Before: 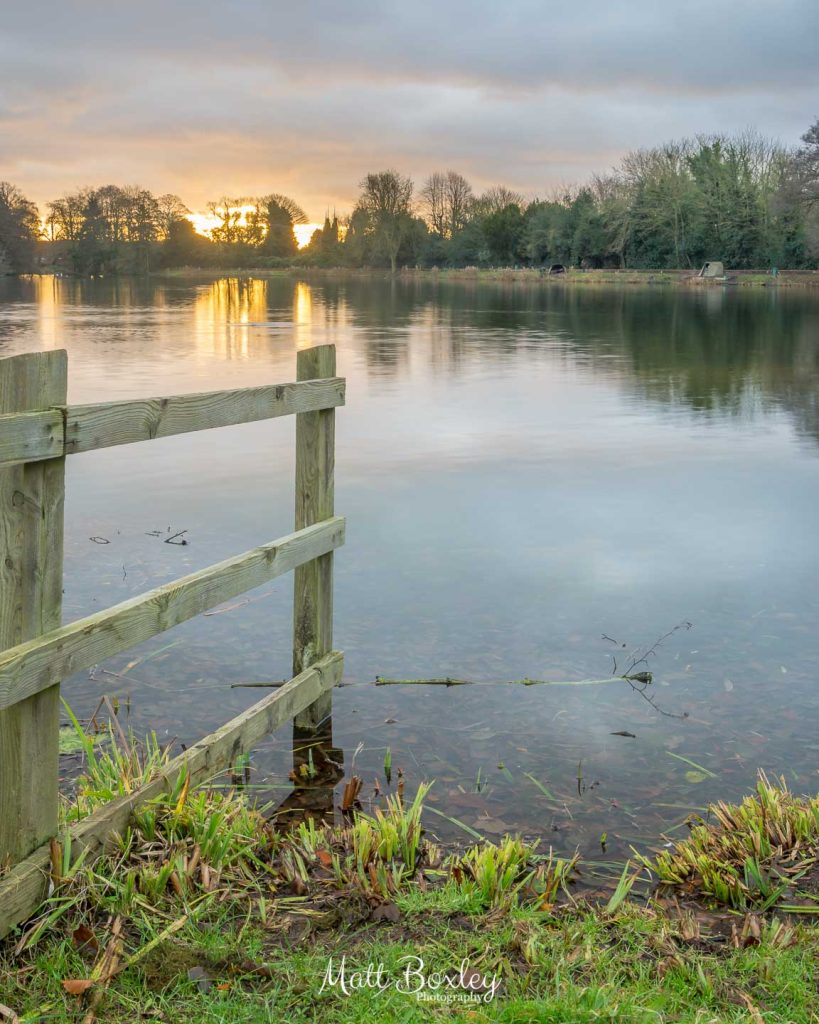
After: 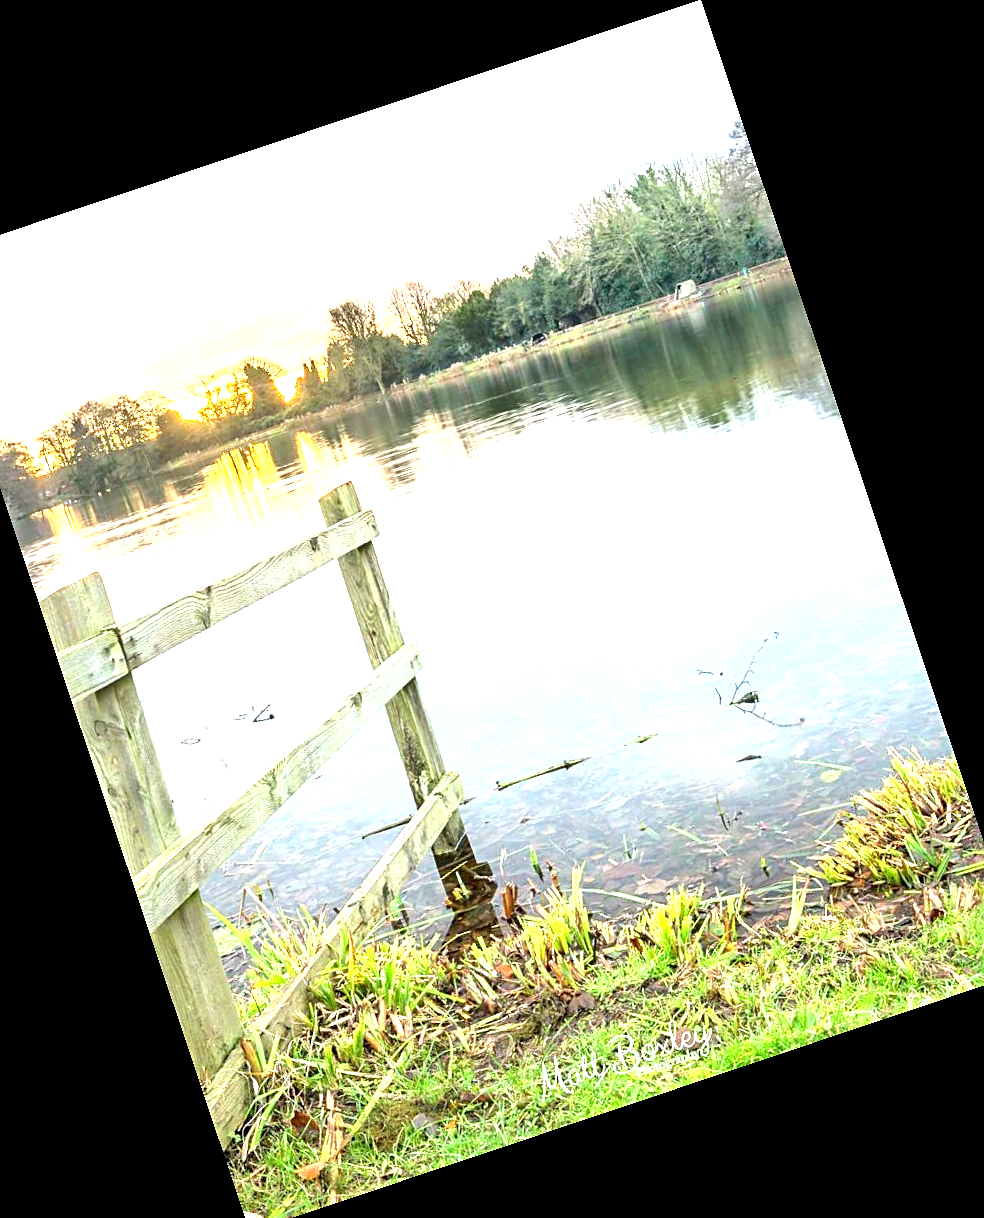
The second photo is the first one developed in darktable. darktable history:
exposure: exposure 2.019 EV, compensate highlight preservation false
crop and rotate: angle 18.56°, left 6.869%, right 3.85%, bottom 1.088%
sharpen: on, module defaults
shadows and highlights: shadows 51.89, highlights -28.36, soften with gaussian
